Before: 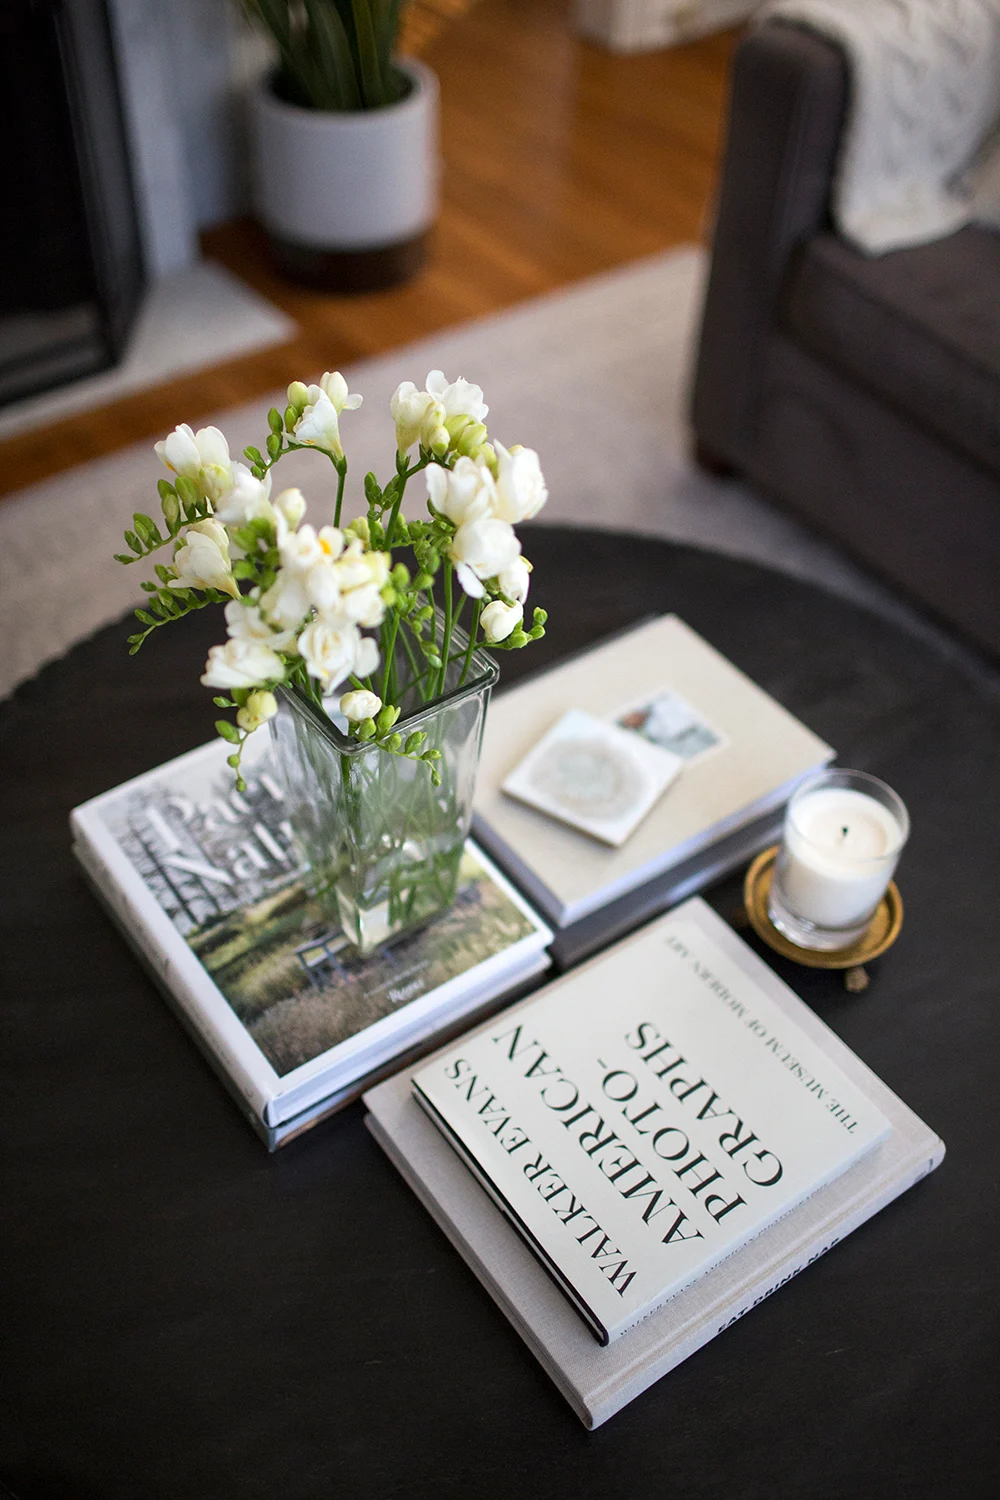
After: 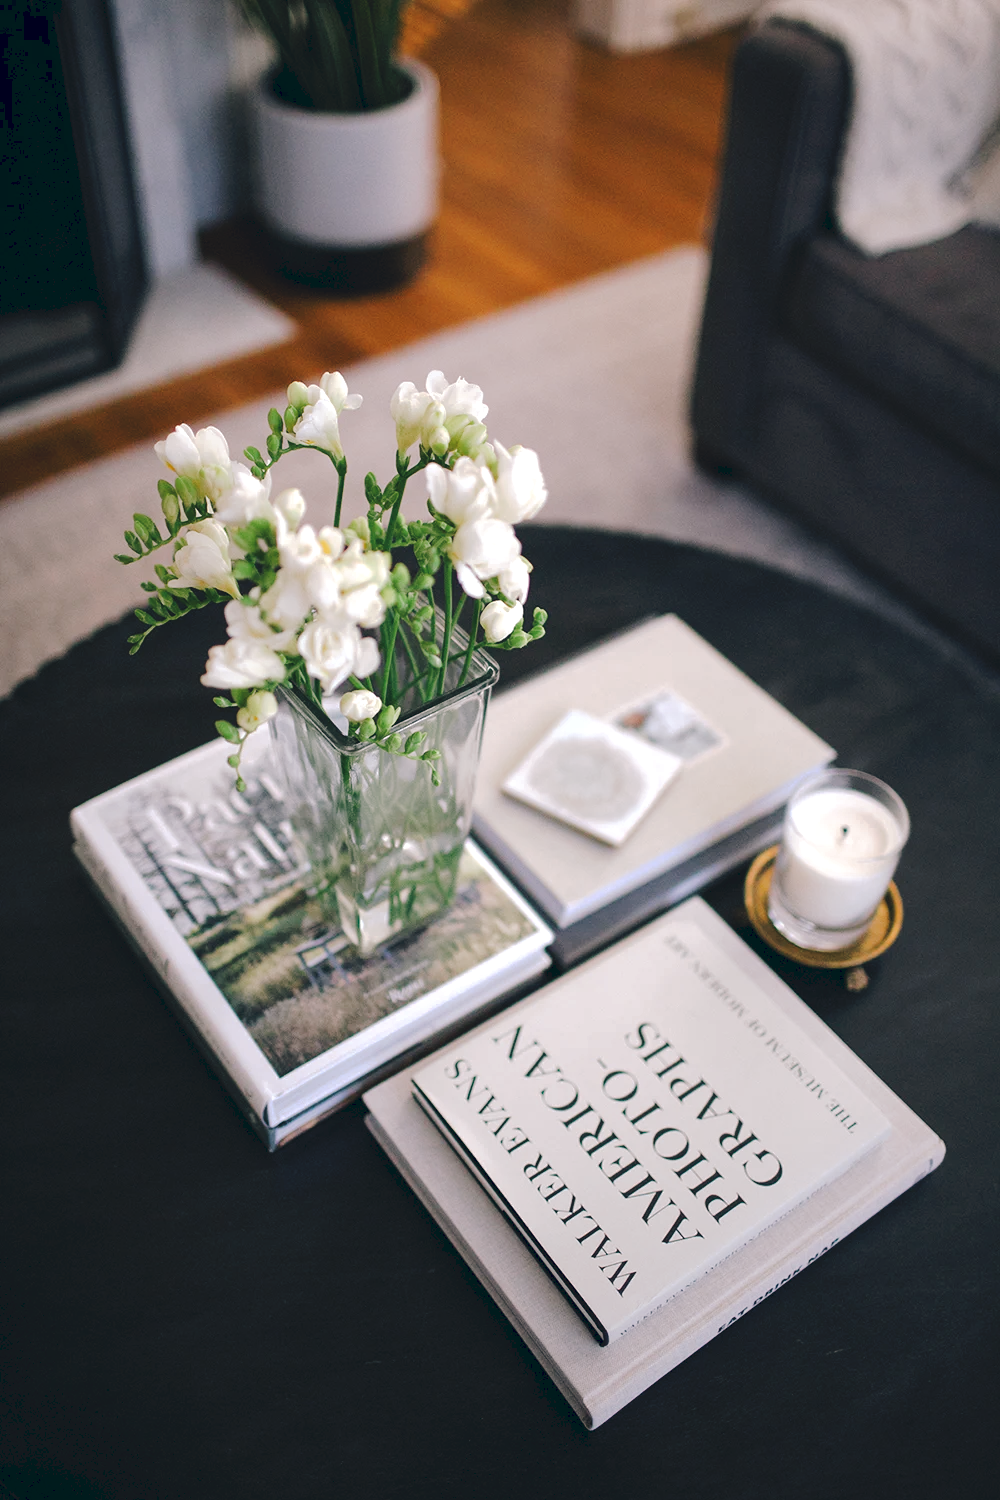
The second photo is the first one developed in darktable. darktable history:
tone curve: curves: ch0 [(0, 0) (0.003, 0.077) (0.011, 0.08) (0.025, 0.083) (0.044, 0.095) (0.069, 0.106) (0.1, 0.12) (0.136, 0.144) (0.177, 0.185) (0.224, 0.231) (0.277, 0.297) (0.335, 0.382) (0.399, 0.471) (0.468, 0.553) (0.543, 0.623) (0.623, 0.689) (0.709, 0.75) (0.801, 0.81) (0.898, 0.873) (1, 1)], preserve colors none
color look up table: target L [96.37, 91.09, 89.8, 91.62, 87.9, 88.17, 72.41, 57.77, 61.78, 52.65, 32.8, 29.77, 201.65, 105.79, 75, 69.51, 63, 64.1, 58.1, 50.46, 46.76, 46.95, 40.43, 30.76, 23.89, 24.52, 91.8, 80.44, 64, 68.86, 65.18, 57.95, 65.03, 54.26, 50.21, 40.7, 36.07, 36.37, 25.09, 24.13, 8.657, 0.663, 92.46, 84.46, 74.71, 57.17, 44.3, 38.69, 29.19], target a [-5.08, -7.644, -19.38, -7.938, -23.31, -29.49, -2.192, -52.26, -30.59, -28.88, -26.26, -20.29, 0, 0.001, 4.623, 43.24, 52.63, 14.25, 69.3, 40.93, 72.16, 22.39, 55.05, 5.406, 39.89, 21.98, 11.08, 36.67, 28.33, 66, 13.11, 3.52, 44.71, 29.03, 61.12, 58.41, 11.86, 35.9, 2.068, 24.56, 20.47, 0.748, -29.44, -23.17, 1.48, -22.33, -15.6, -20.42, -8.576], target b [18.52, 0.544, 36.88, 56.88, 22.59, 10.26, 1.817, 31.81, 3.221, 32.62, 17.18, 11.27, -0.001, -0.004, 67.07, 22.55, 56.85, 33.01, 64.3, 29.44, 25.72, 48.03, 43.85, 1.635, 10.52, 30.74, -2.009, -16.46, -5.146, -33.49, -45.96, 0.596, -43.75, -30.52, 4.296, -14.22, -58.69, -56.18, -24.72, -44.67, -39.56, -12.86, -11.39, -18.1, -24.35, -15.61, -32.71, -6.363, -18.89], num patches 49
